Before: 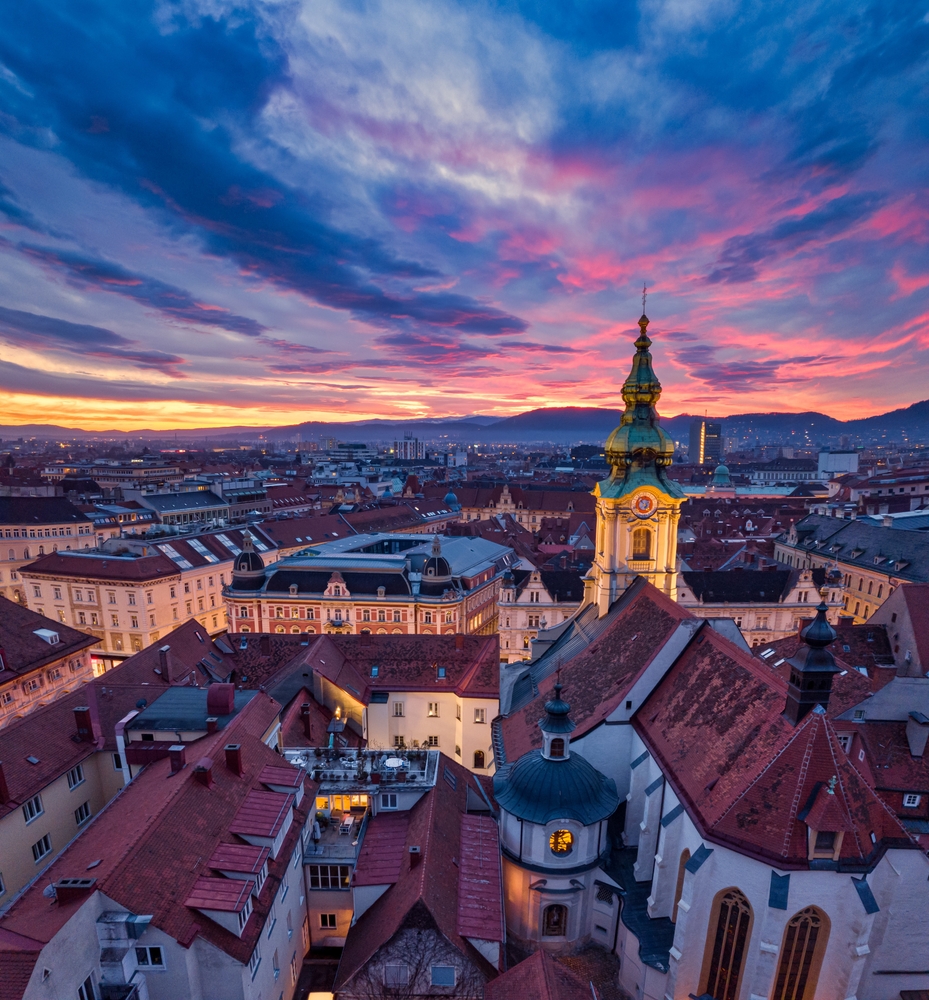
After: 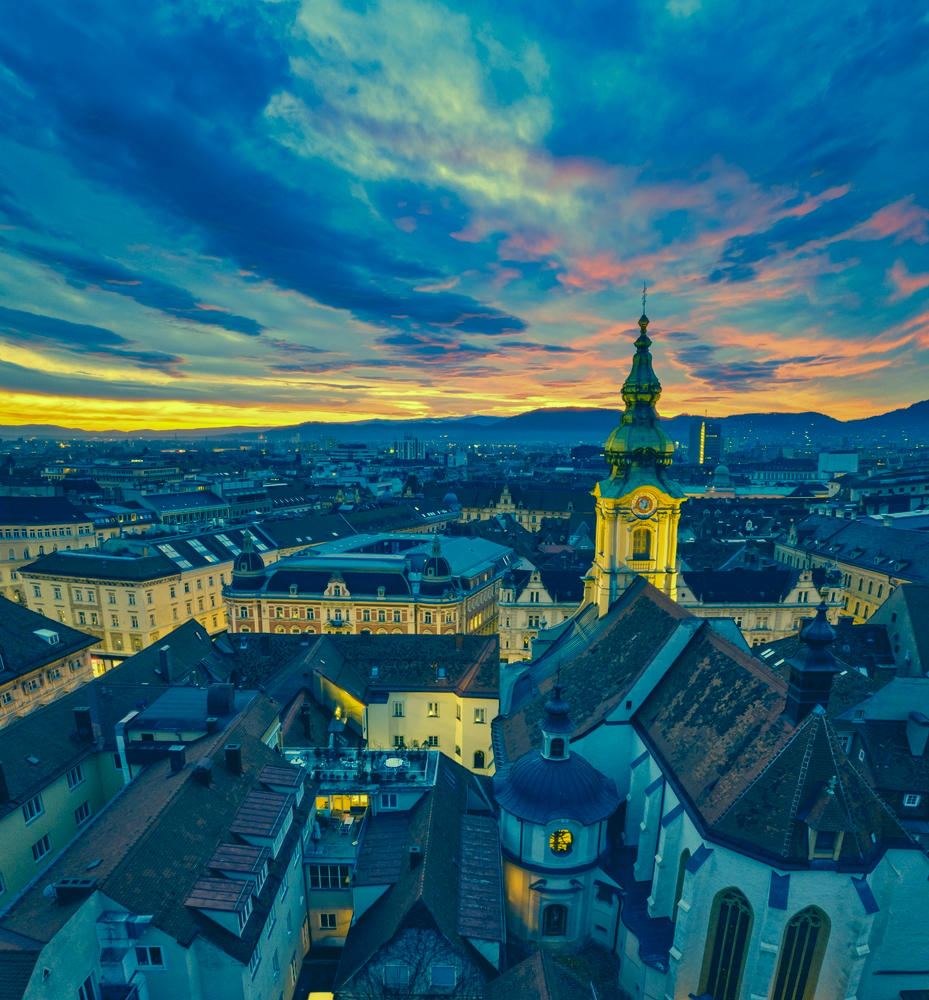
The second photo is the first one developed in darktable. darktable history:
color correction: highlights a* -15.58, highlights b* 40, shadows a* -40, shadows b* -26.18
